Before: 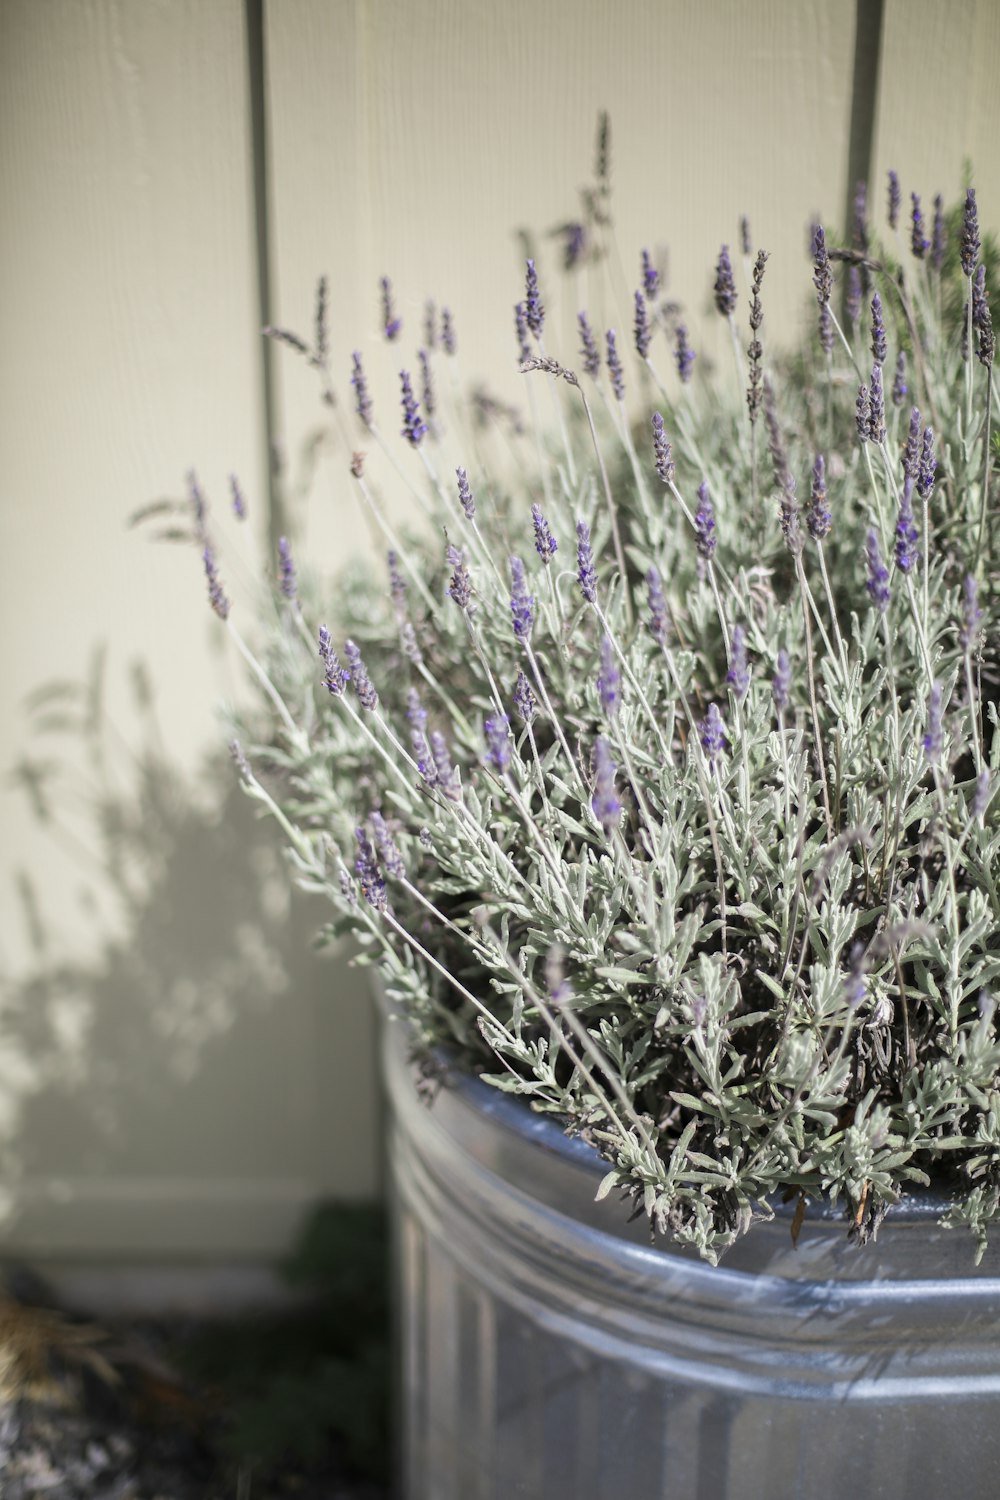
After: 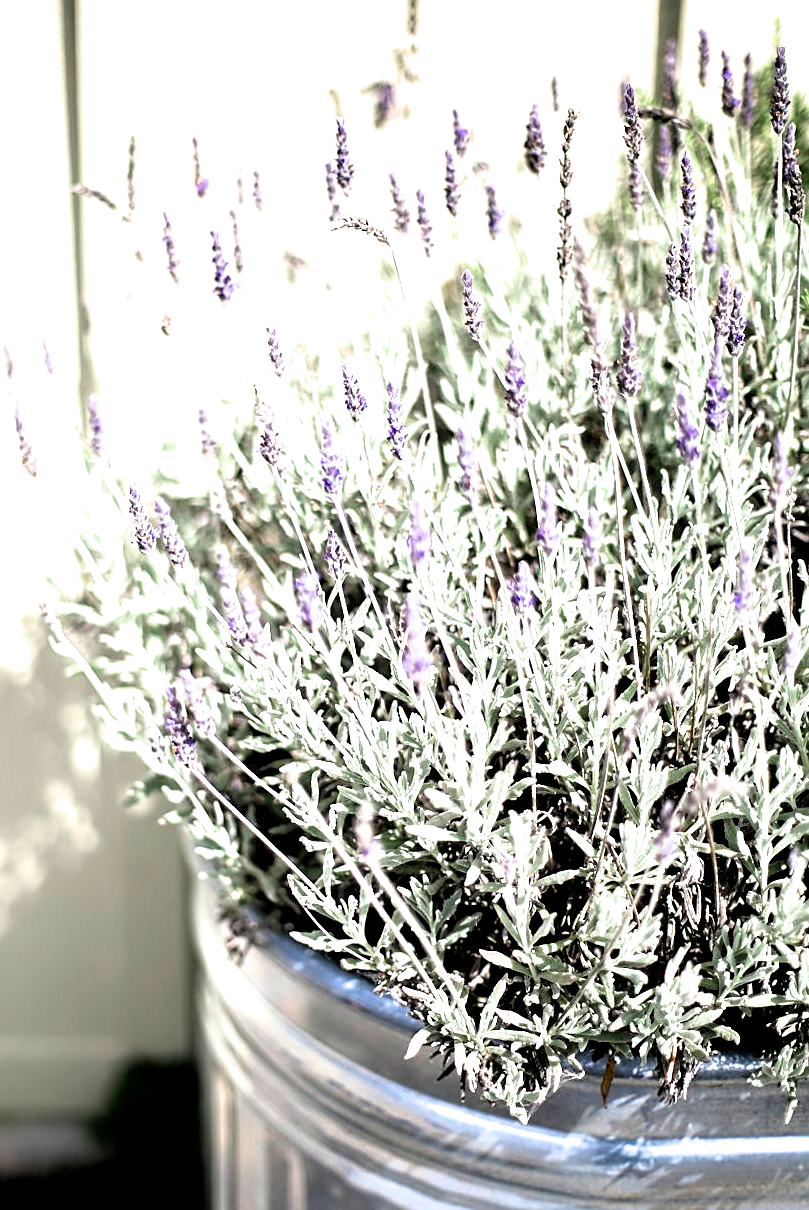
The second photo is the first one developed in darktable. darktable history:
filmic rgb: black relative exposure -8.25 EV, white relative exposure 2.2 EV, threshold 2.98 EV, target white luminance 99.97%, hardness 7.12, latitude 75.73%, contrast 1.318, highlights saturation mix -2.84%, shadows ↔ highlights balance 30.55%, color science v6 (2022), enable highlight reconstruction true
exposure: black level correction 0.01, exposure 1 EV, compensate exposure bias true, compensate highlight preservation false
sharpen: on, module defaults
crop: left 19.097%, top 9.531%, bottom 9.759%
